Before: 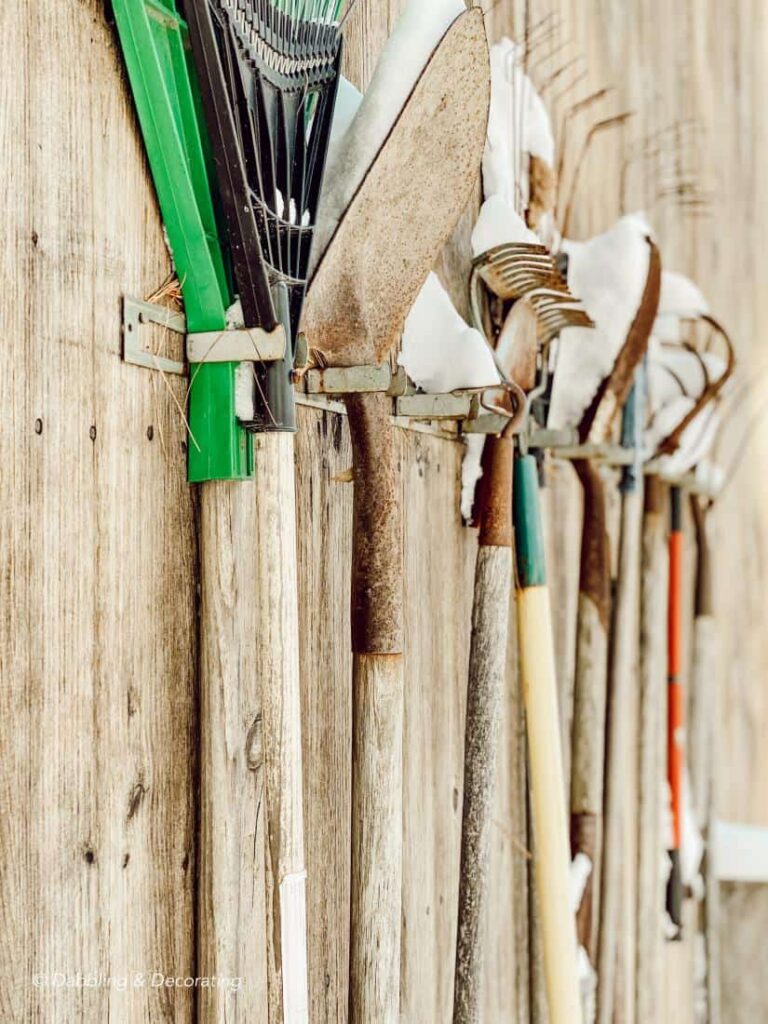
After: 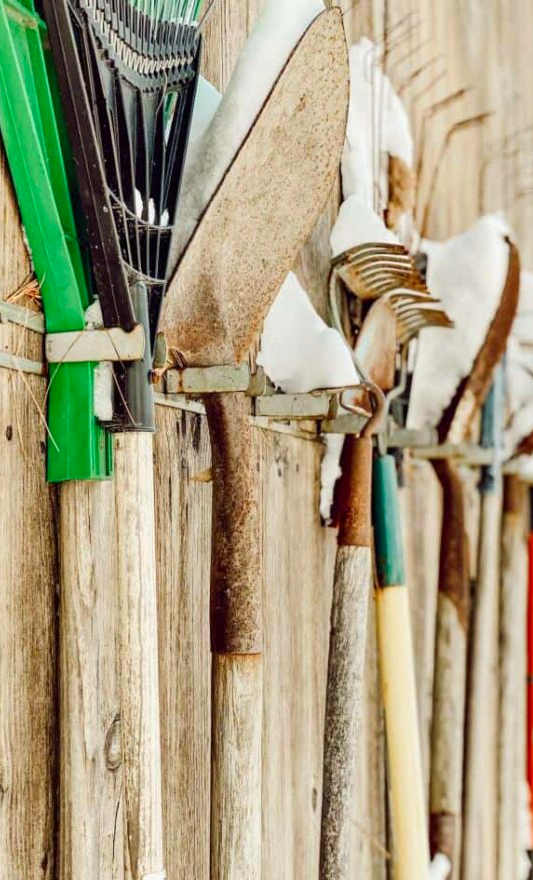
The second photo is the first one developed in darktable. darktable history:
crop: left 18.435%, right 12.048%, bottom 13.976%
contrast brightness saturation: saturation 0.177
